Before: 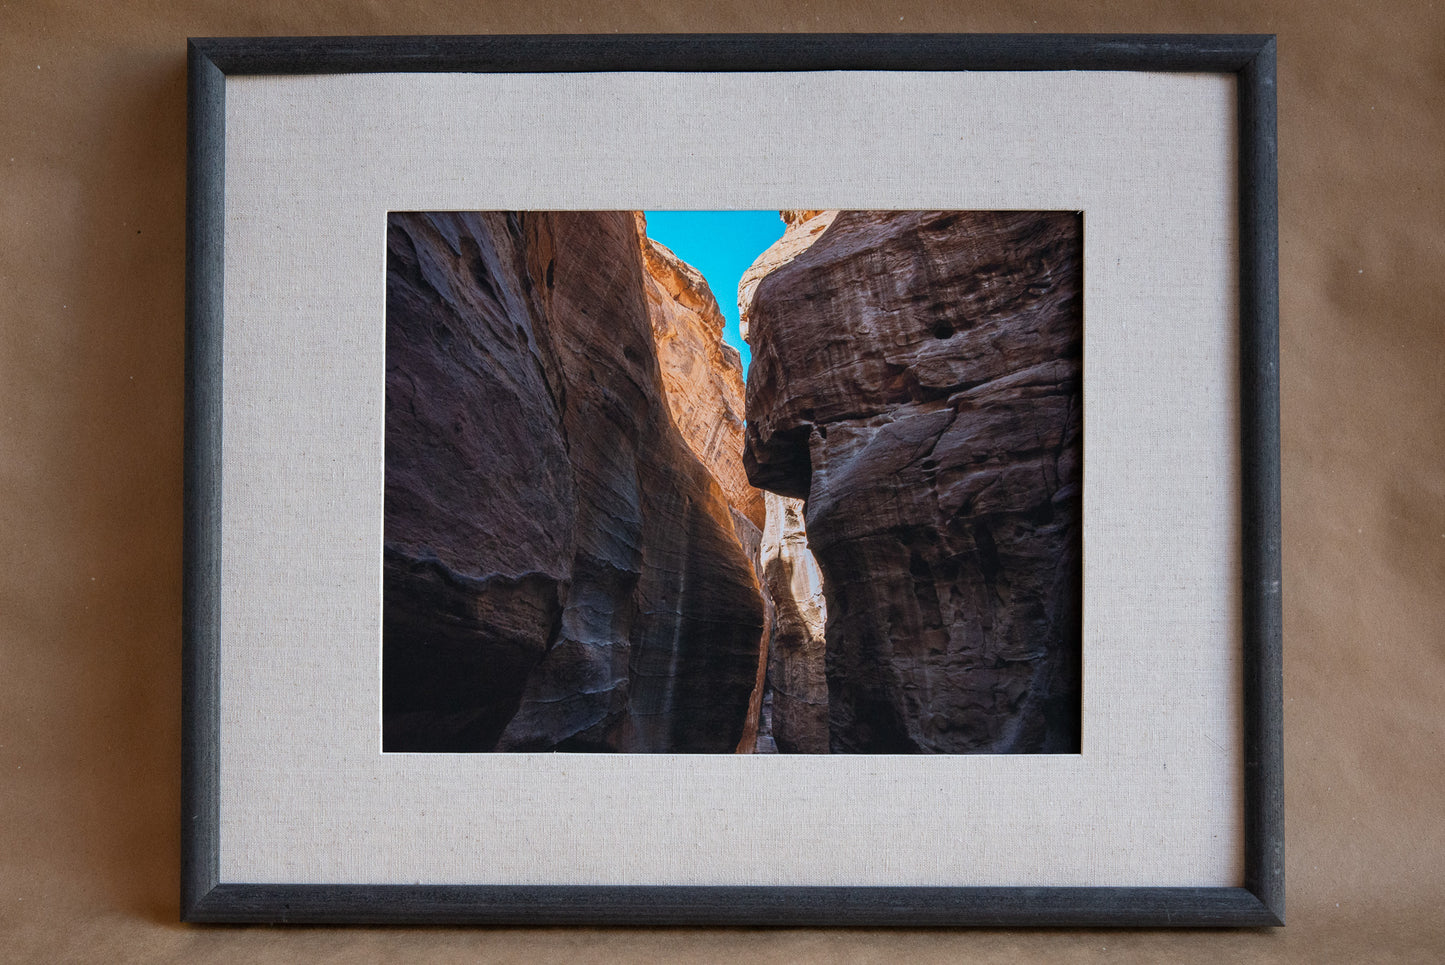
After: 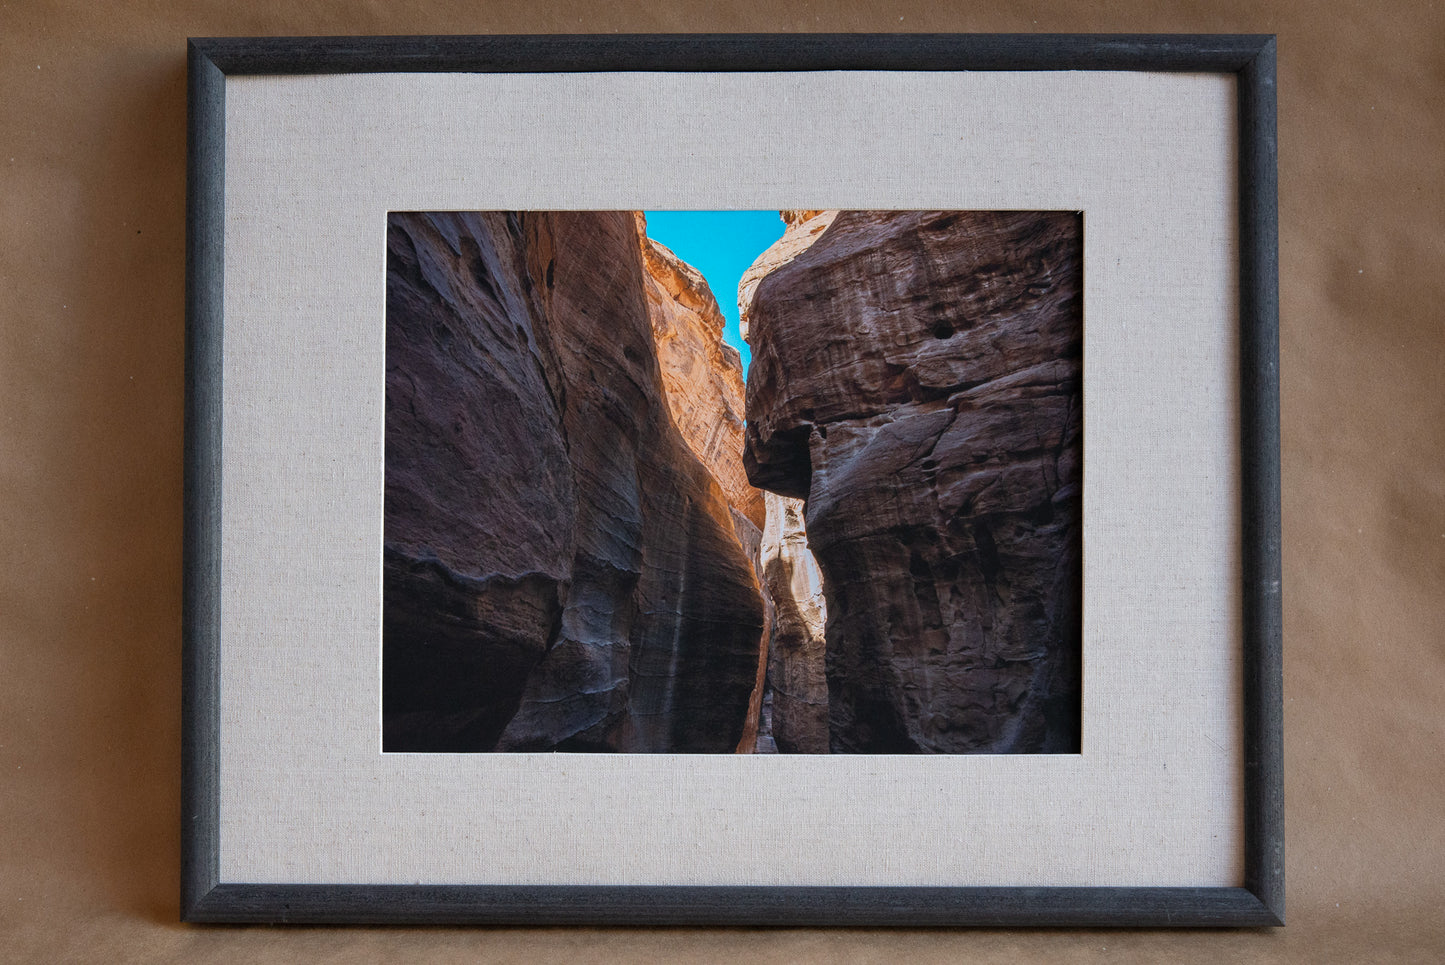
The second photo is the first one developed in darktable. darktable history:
shadows and highlights: shadows 25.14, highlights -24.08, highlights color adjustment 0.332%
